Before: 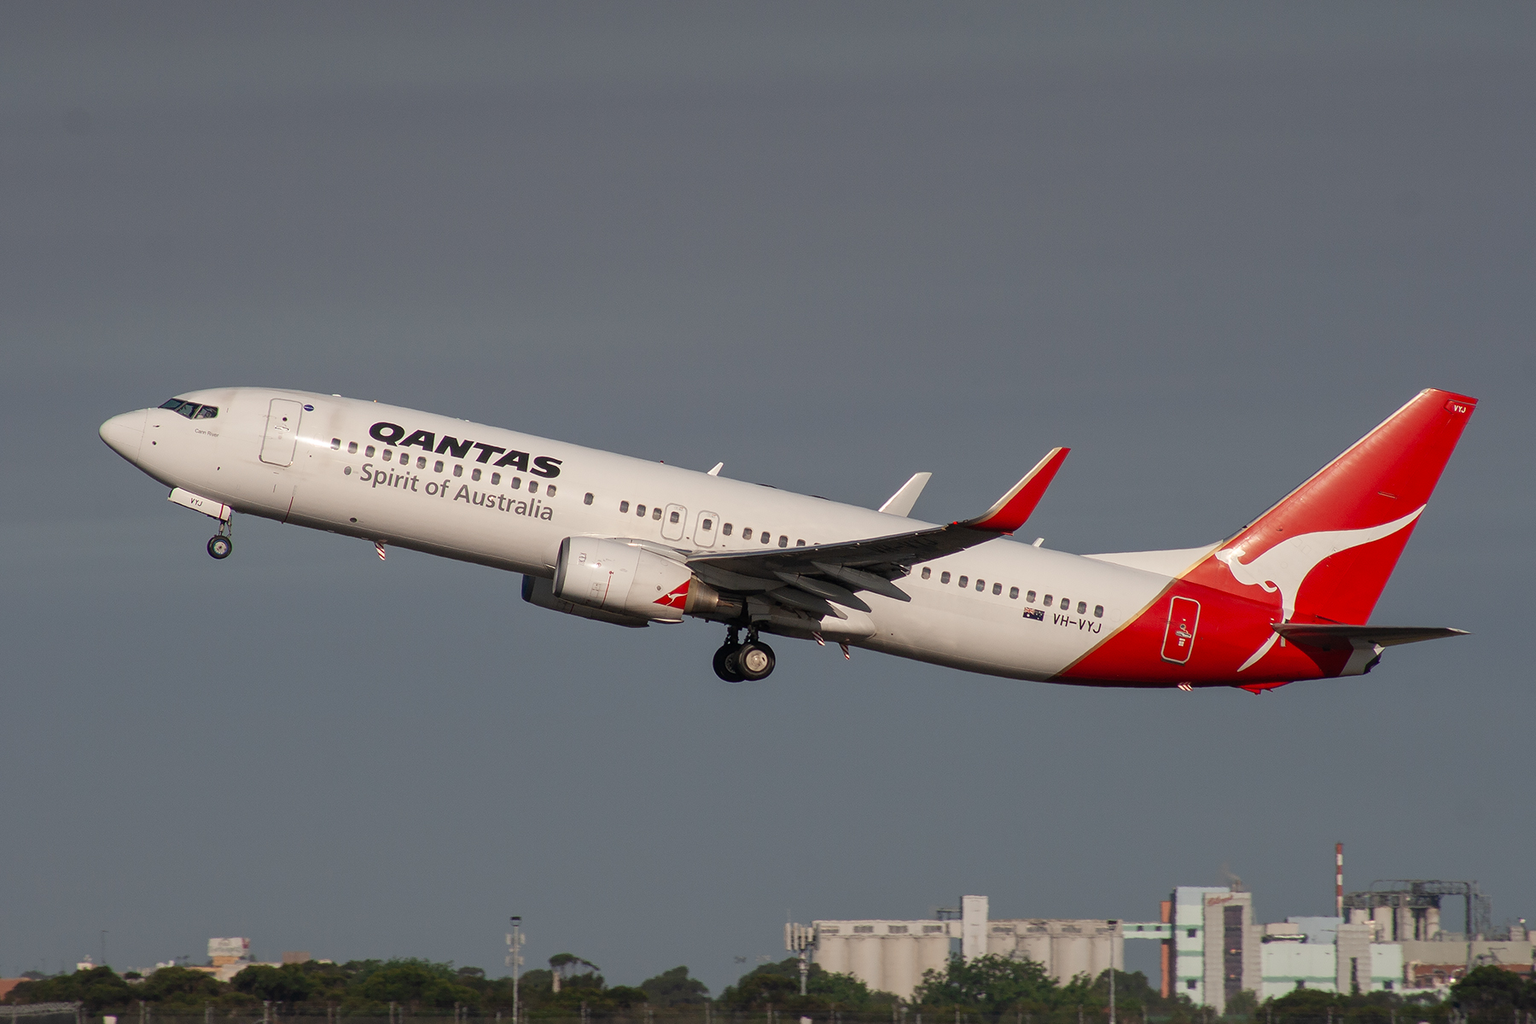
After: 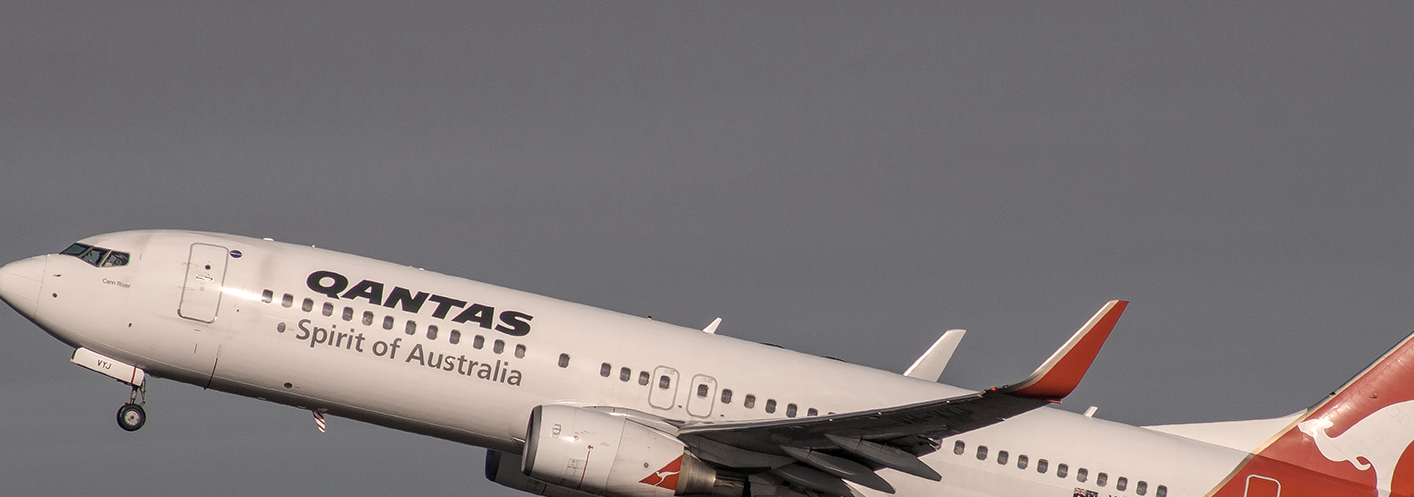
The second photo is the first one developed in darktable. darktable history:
color correction: highlights a* 5.52, highlights b* 5.24, saturation 0.657
crop: left 7.042%, top 18.709%, right 14.388%, bottom 39.799%
local contrast: on, module defaults
